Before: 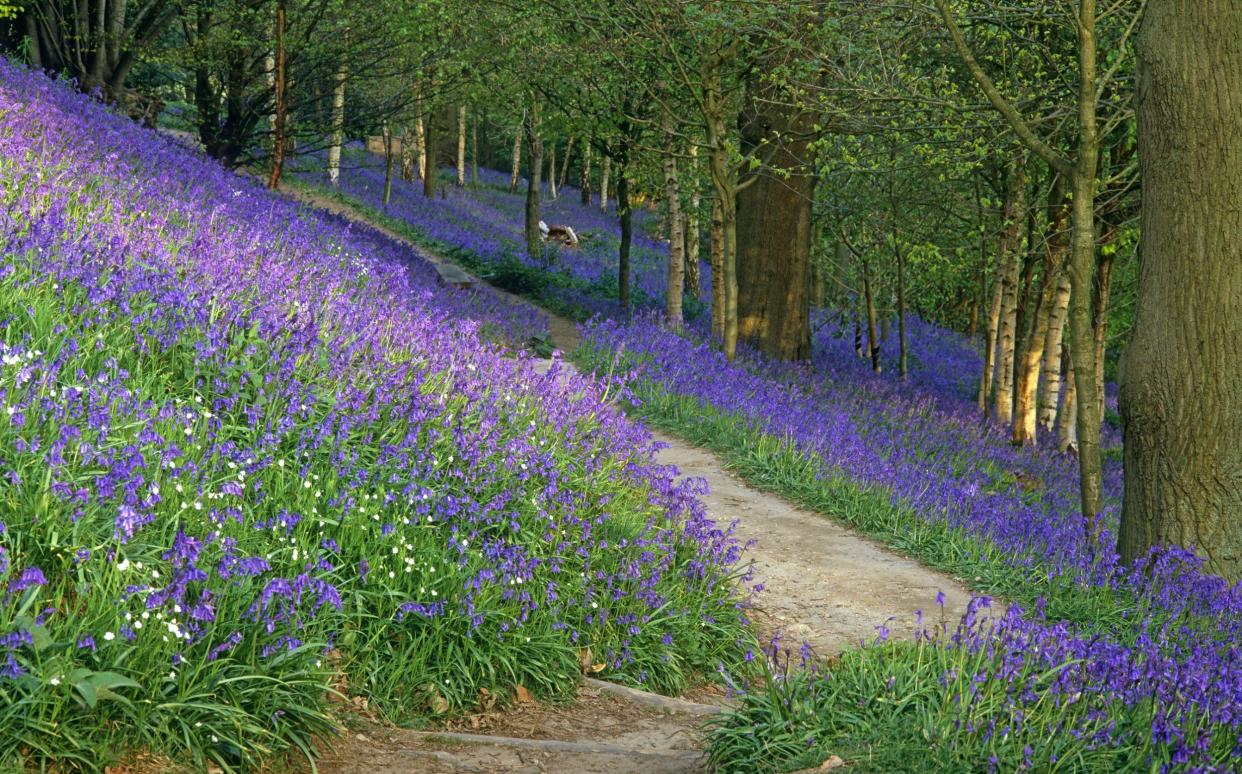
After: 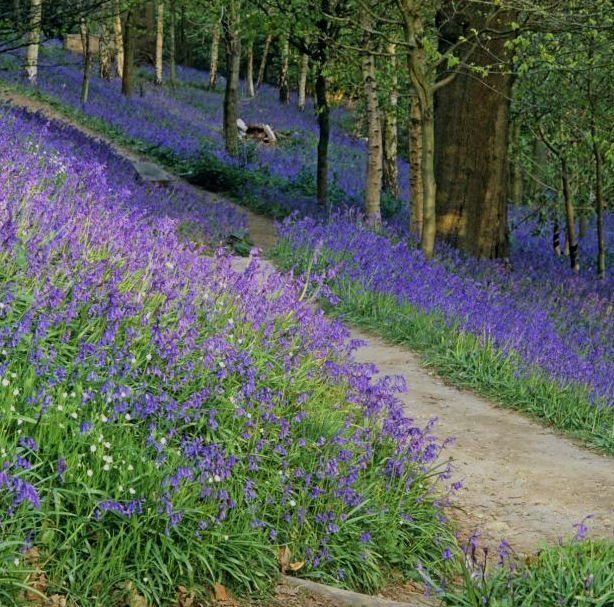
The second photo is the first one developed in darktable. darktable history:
crop and rotate: angle 0.02°, left 24.353%, top 13.219%, right 26.156%, bottom 8.224%
color balance rgb: global vibrance 6.81%, saturation formula JzAzBz (2021)
filmic rgb: black relative exposure -7.65 EV, white relative exposure 4.56 EV, hardness 3.61
